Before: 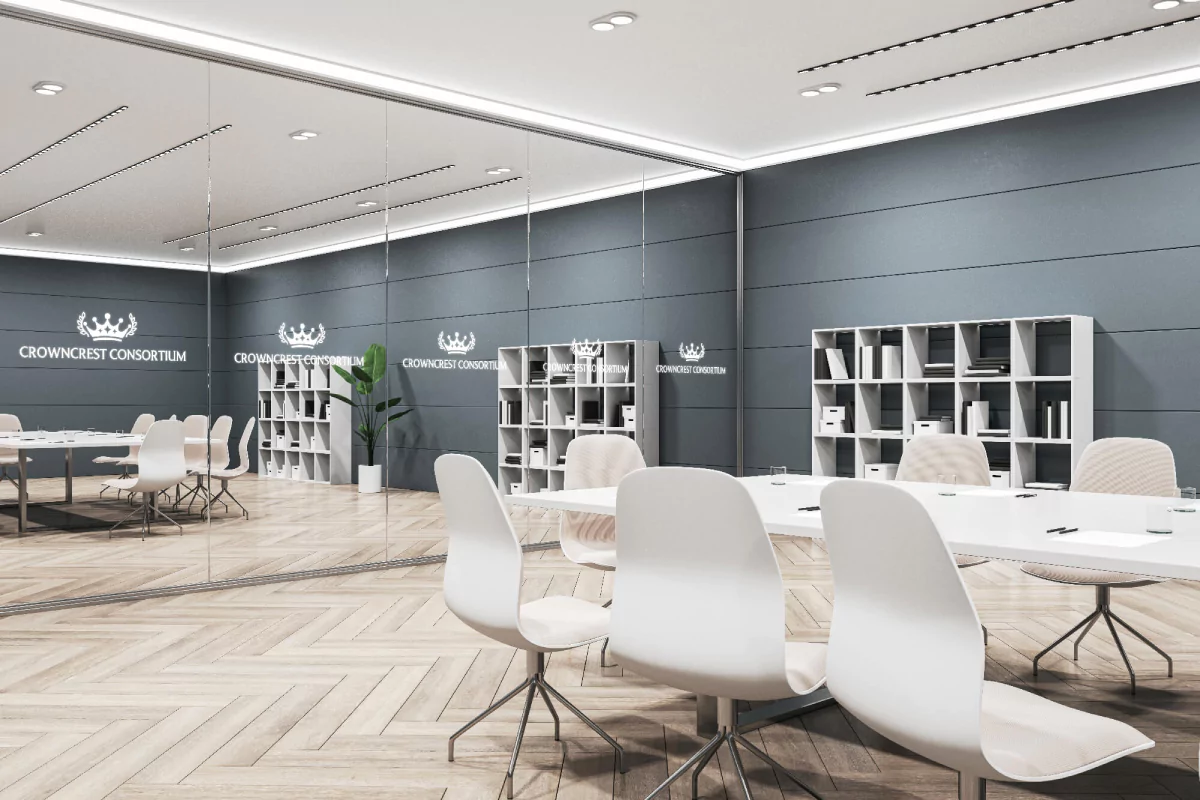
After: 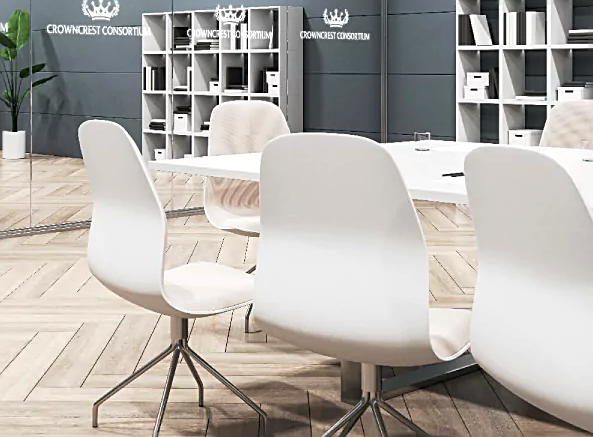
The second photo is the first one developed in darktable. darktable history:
crop: left 29.672%, top 41.786%, right 20.851%, bottom 3.487%
sharpen: on, module defaults
color balance rgb: linear chroma grading › global chroma 3.45%, perceptual saturation grading › global saturation 11.24%, perceptual brilliance grading › global brilliance 3.04%, global vibrance 2.8%
